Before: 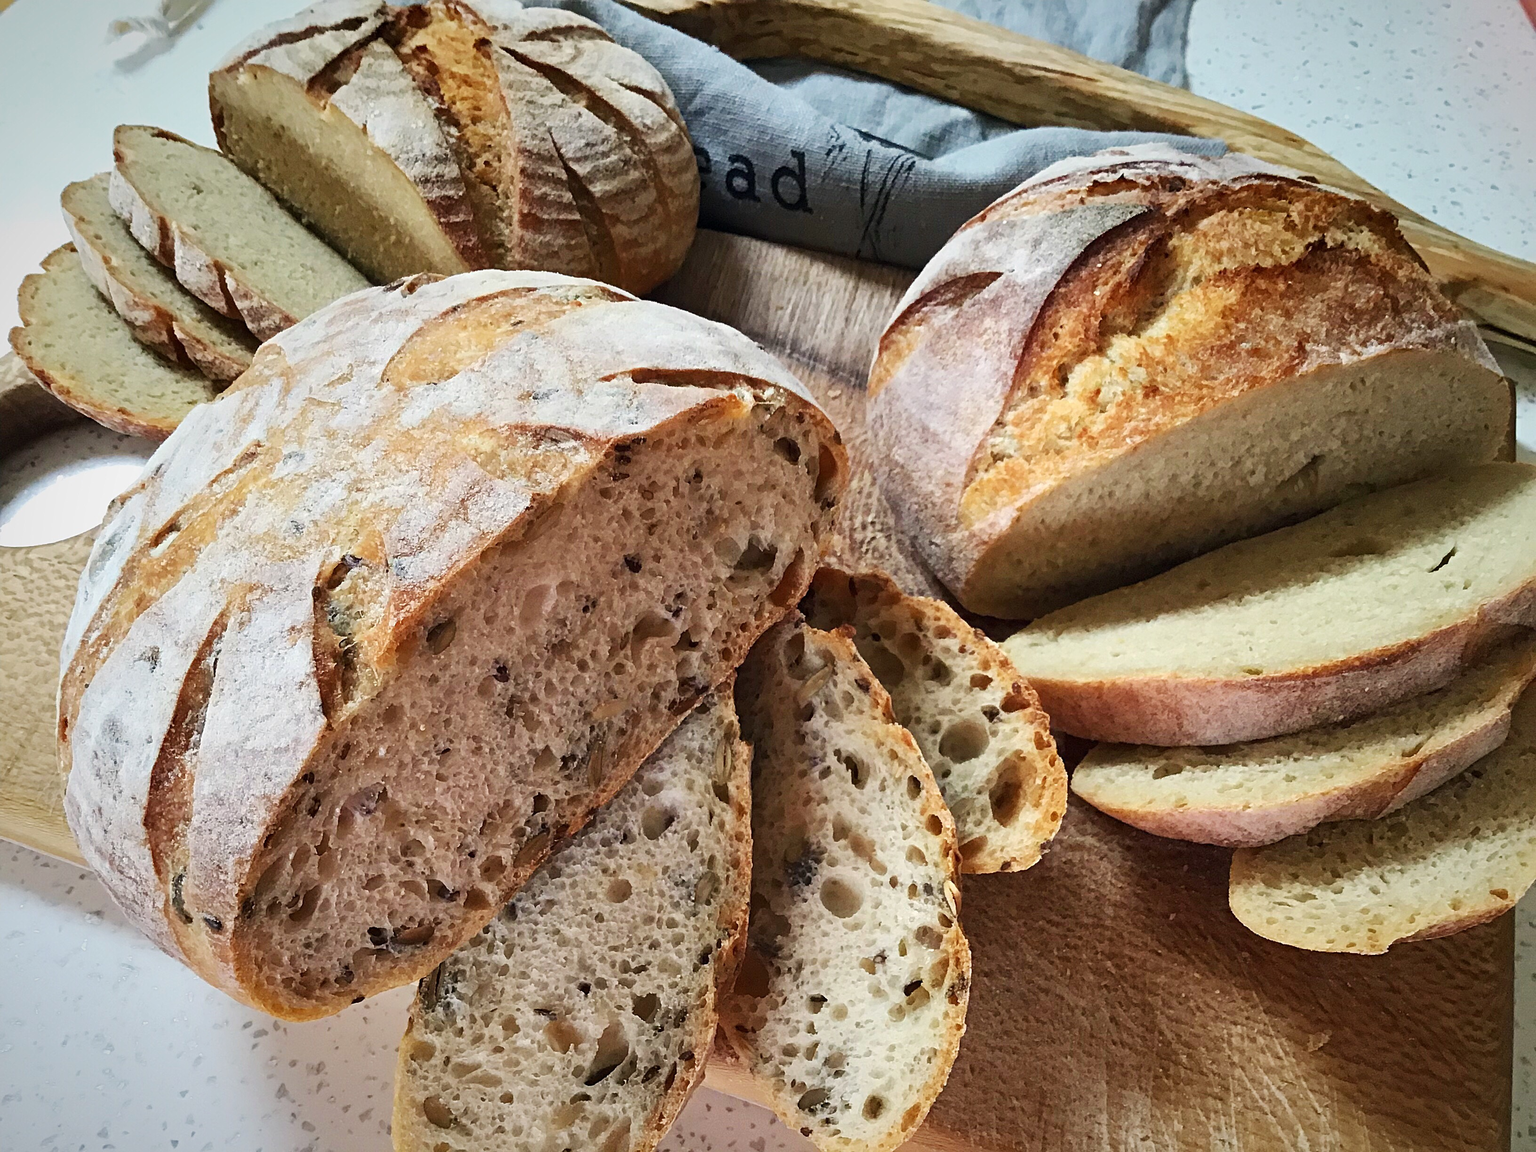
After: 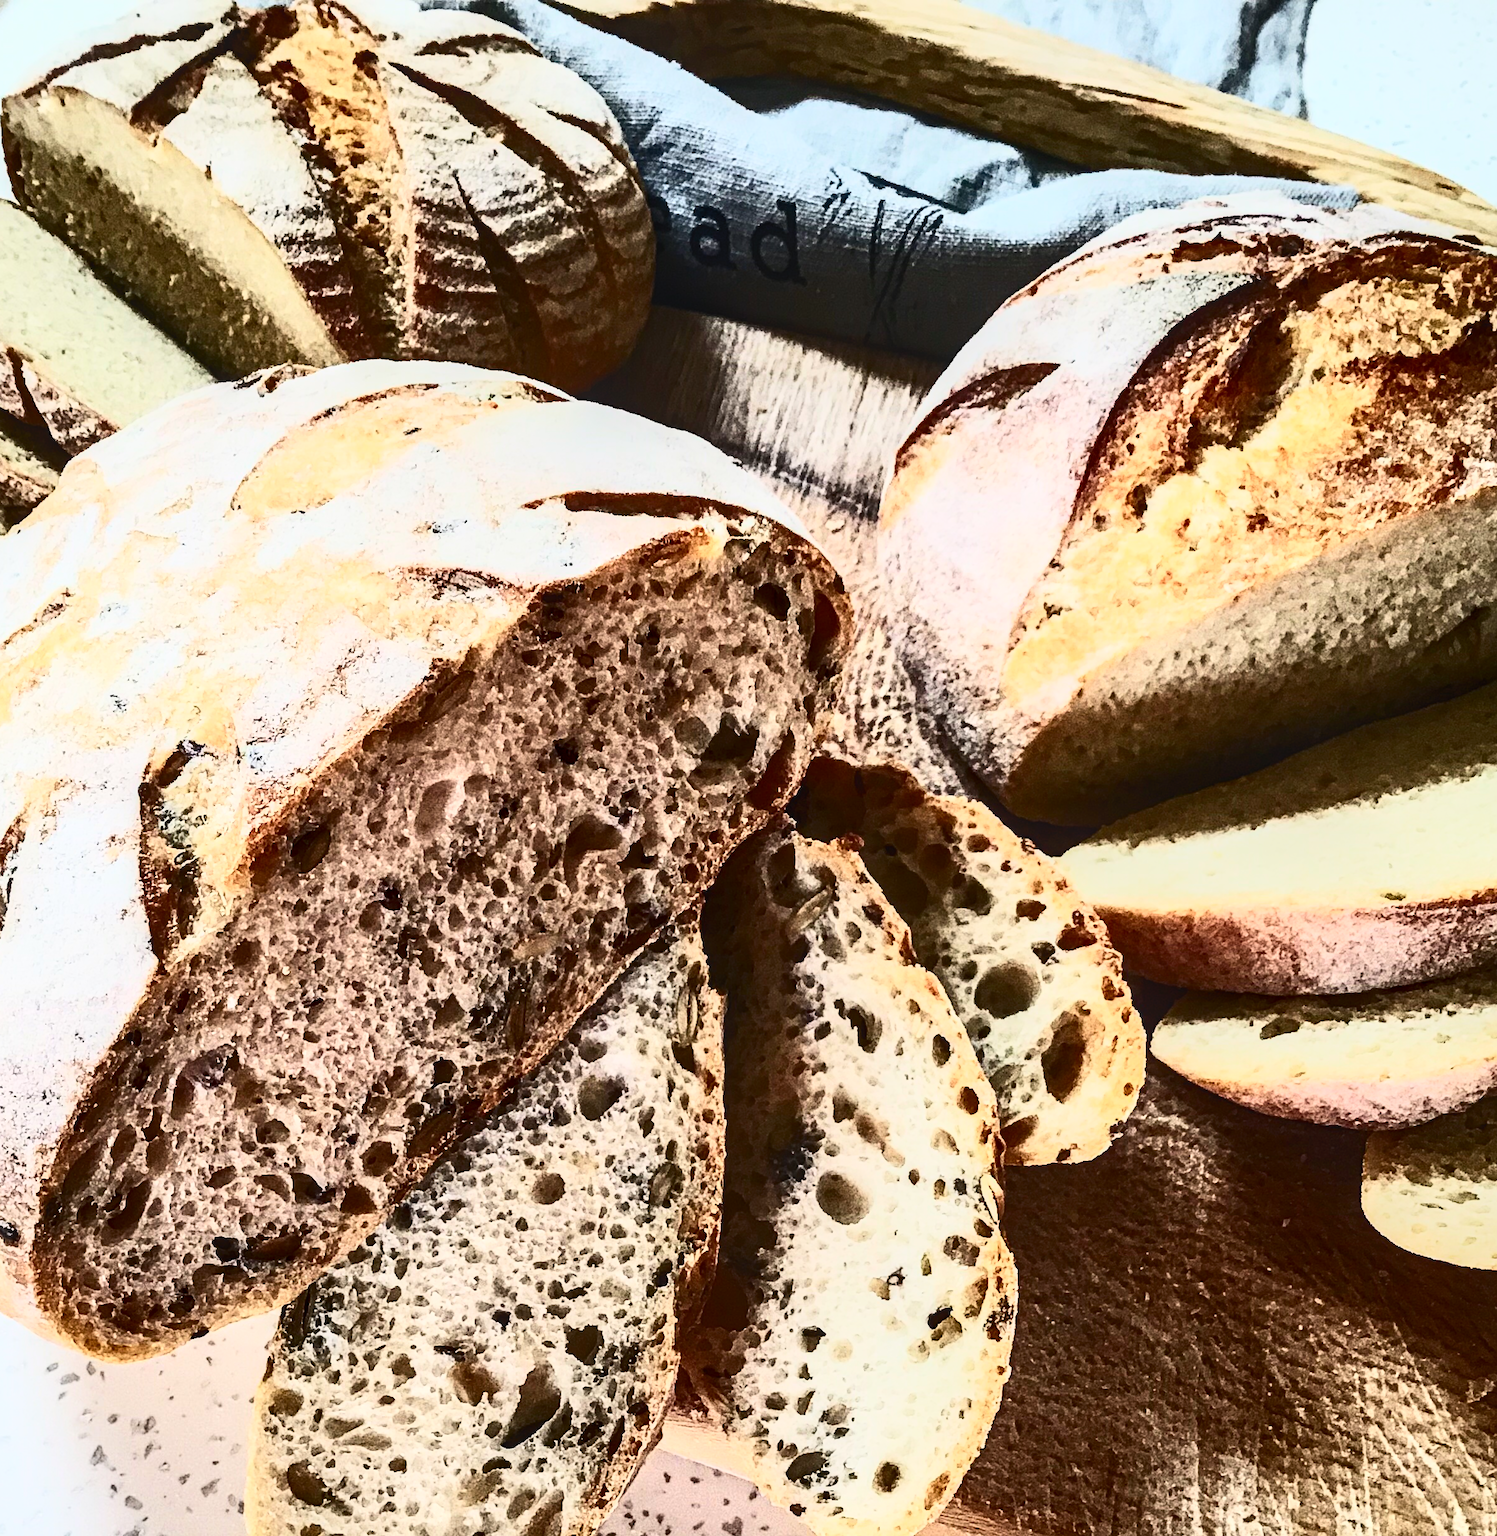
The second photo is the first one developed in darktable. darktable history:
local contrast: on, module defaults
contrast brightness saturation: contrast 0.913, brightness 0.203
crop: left 13.582%, top 0%, right 13.324%
